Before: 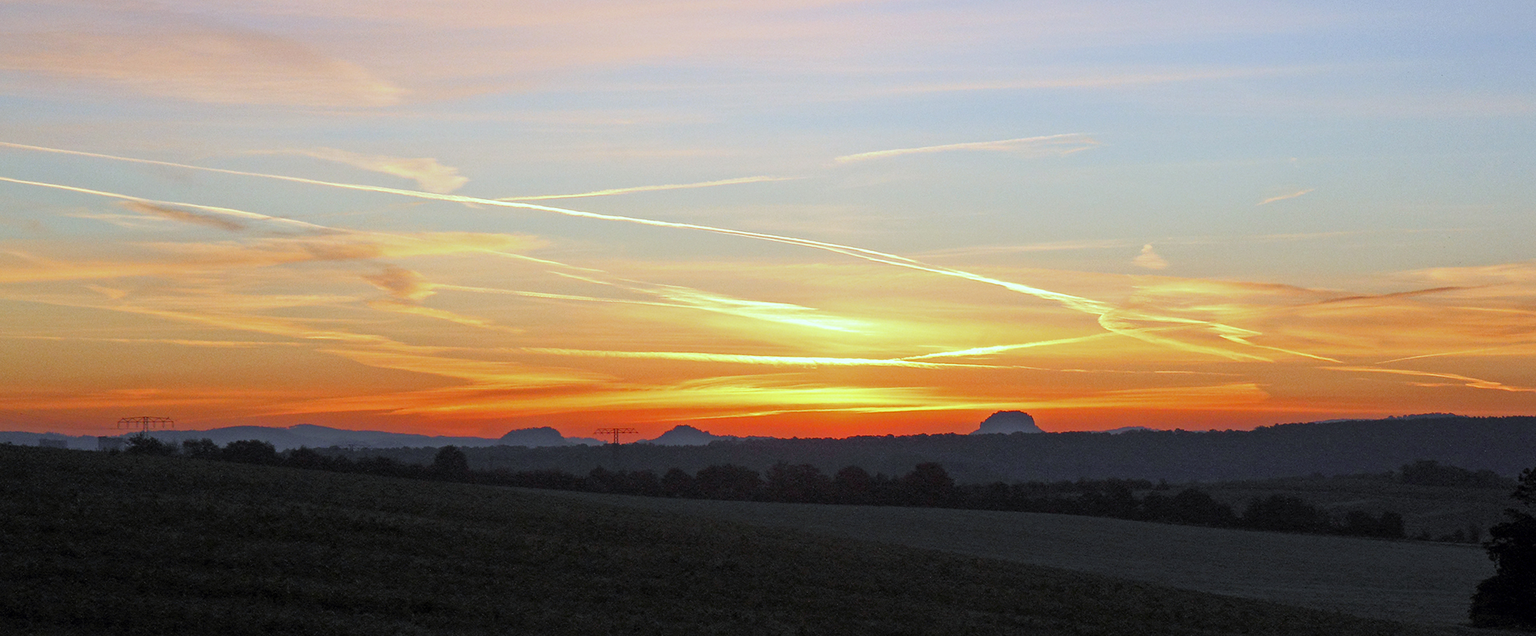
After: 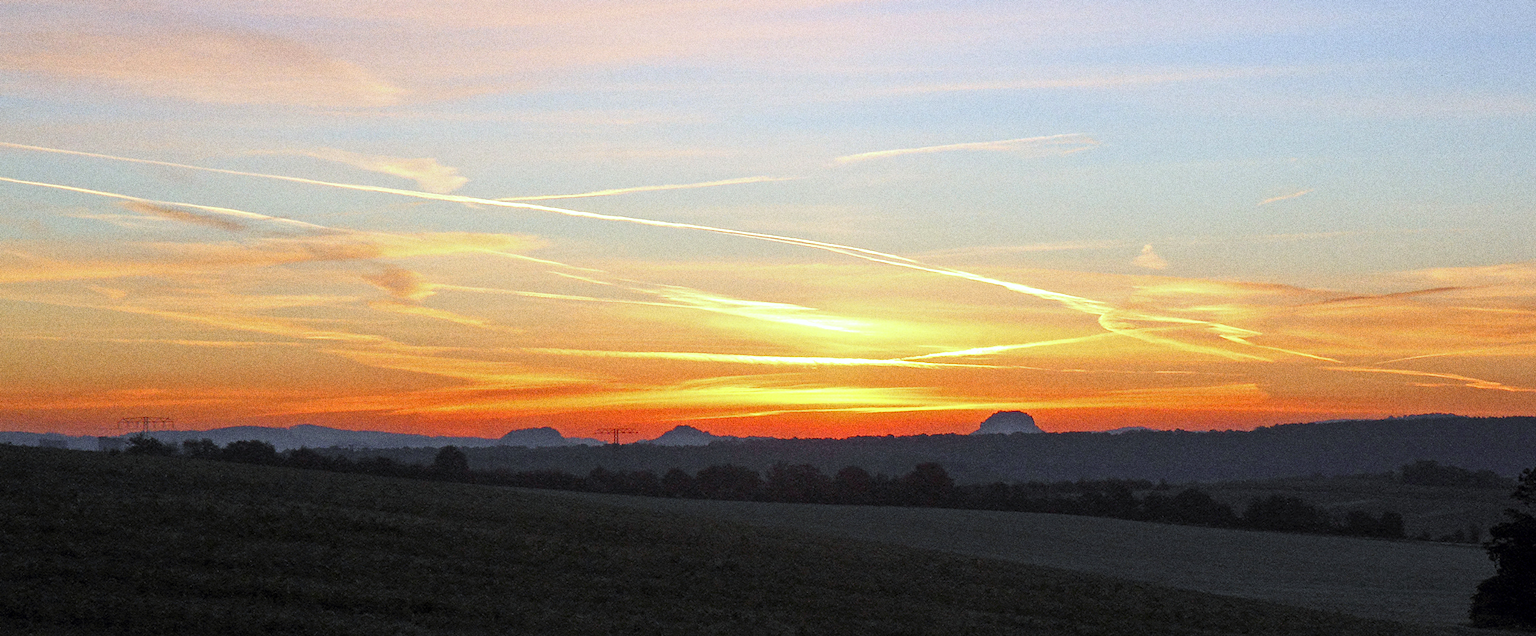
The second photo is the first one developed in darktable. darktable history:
exposure: exposure 0.236 EV, compensate highlight preservation false
grain: coarseness 0.09 ISO, strength 40%
